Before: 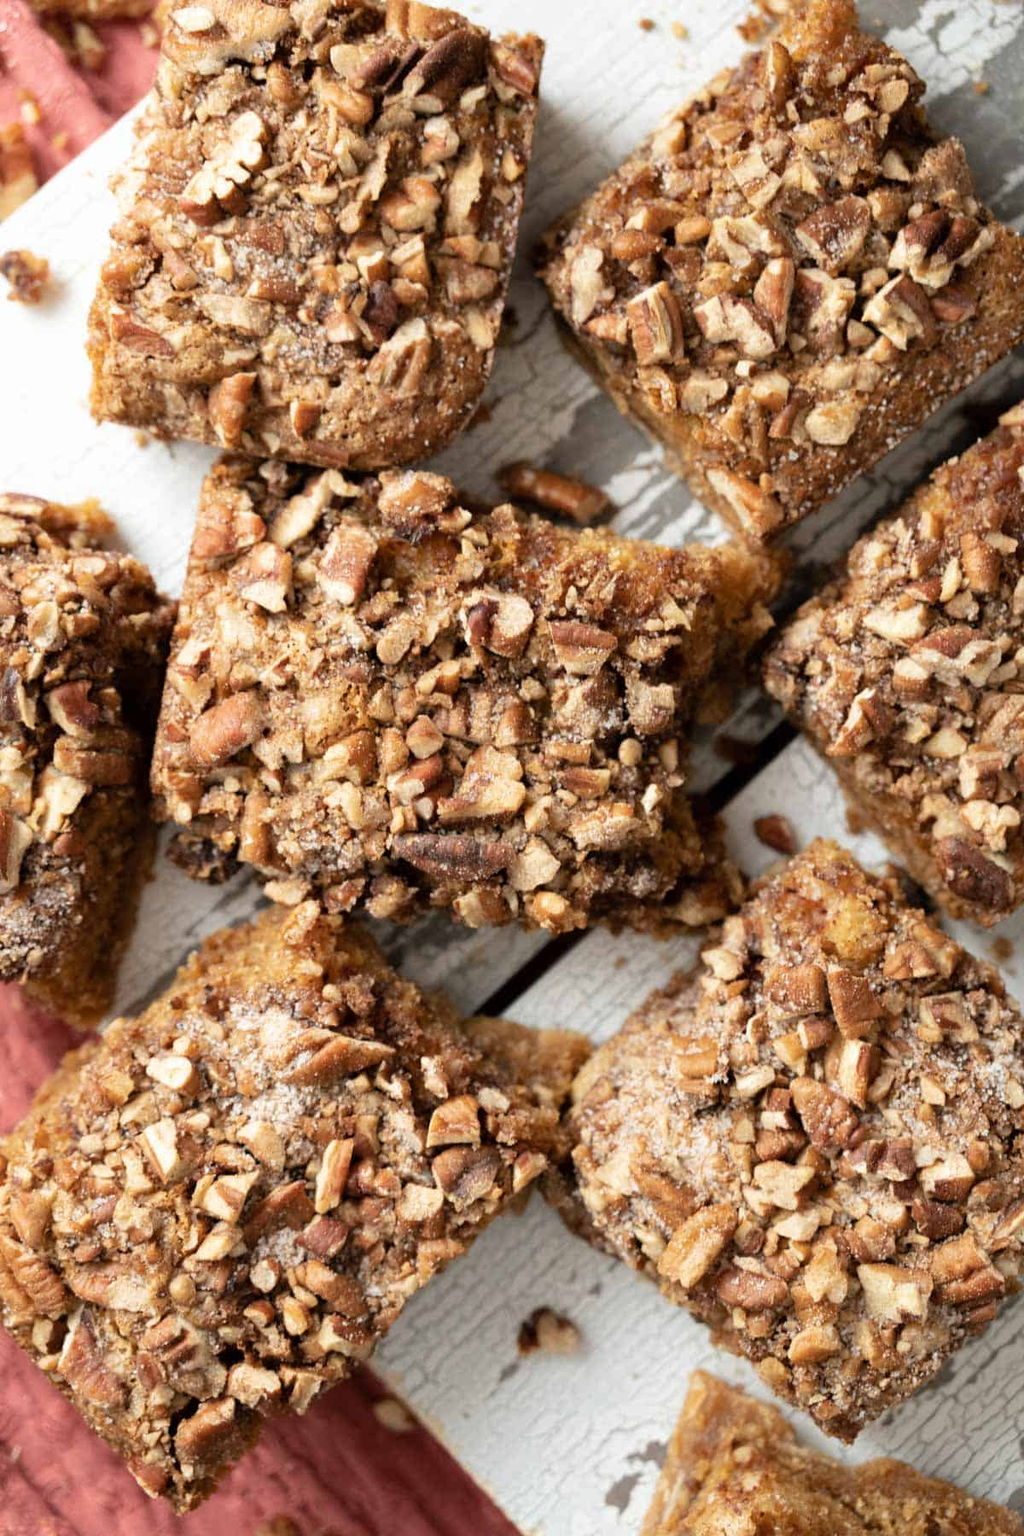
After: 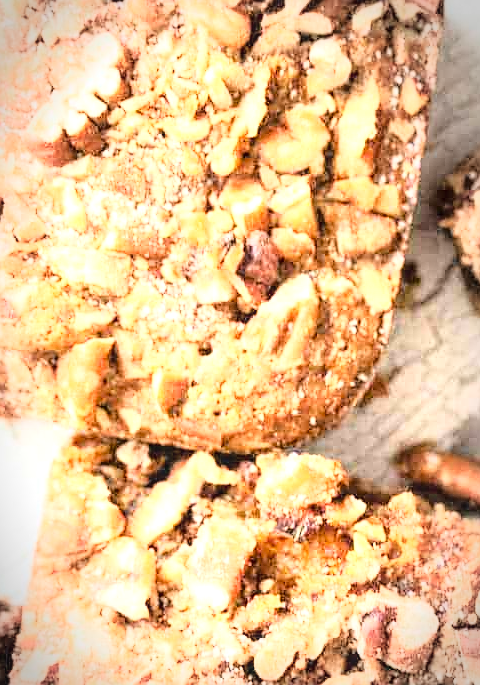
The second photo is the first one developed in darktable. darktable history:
vignetting: automatic ratio true
exposure: black level correction 0.001, exposure 1.718 EV, compensate exposure bias true, compensate highlight preservation false
sharpen: radius 0.978, amount 0.611
local contrast: detail 130%
crop: left 15.649%, top 5.462%, right 44.297%, bottom 56.482%
contrast equalizer: y [[0.439, 0.44, 0.442, 0.457, 0.493, 0.498], [0.5 ×6], [0.5 ×6], [0 ×6], [0 ×6]]
base curve: curves: ch0 [(0, 0) (0.036, 0.037) (0.121, 0.228) (0.46, 0.76) (0.859, 0.983) (1, 1)]
